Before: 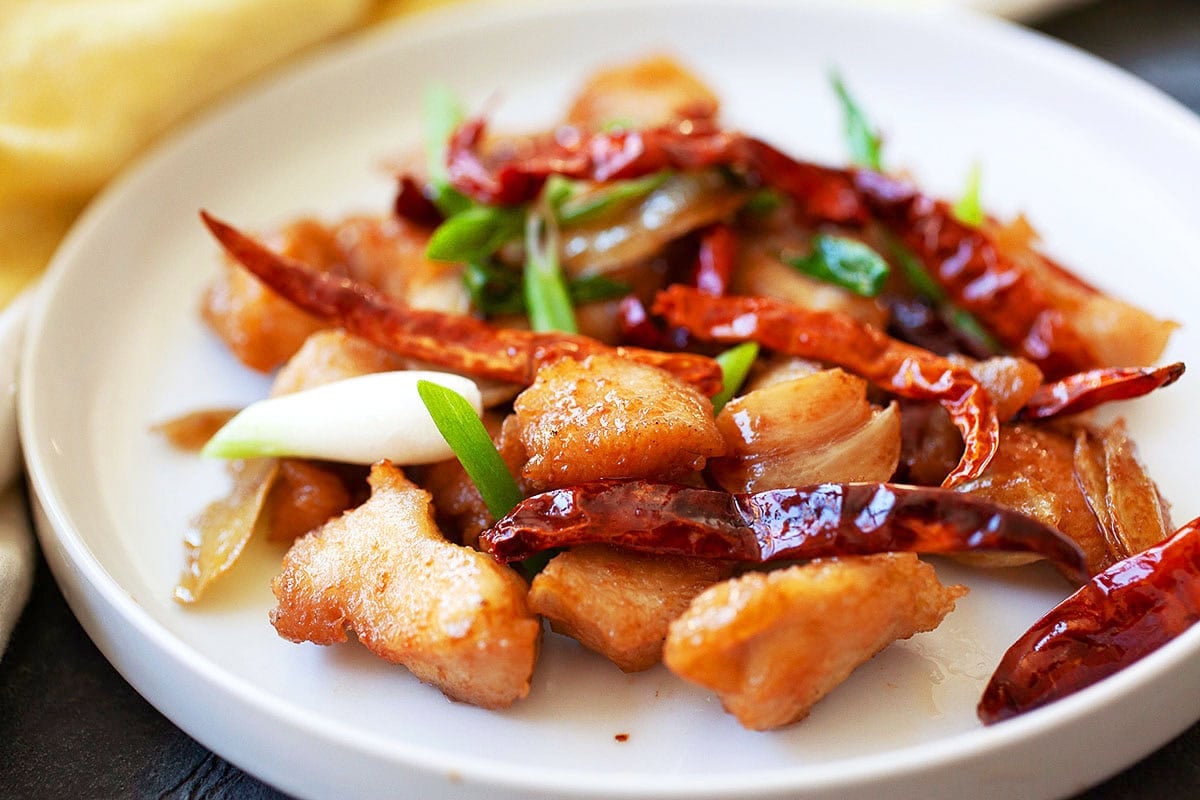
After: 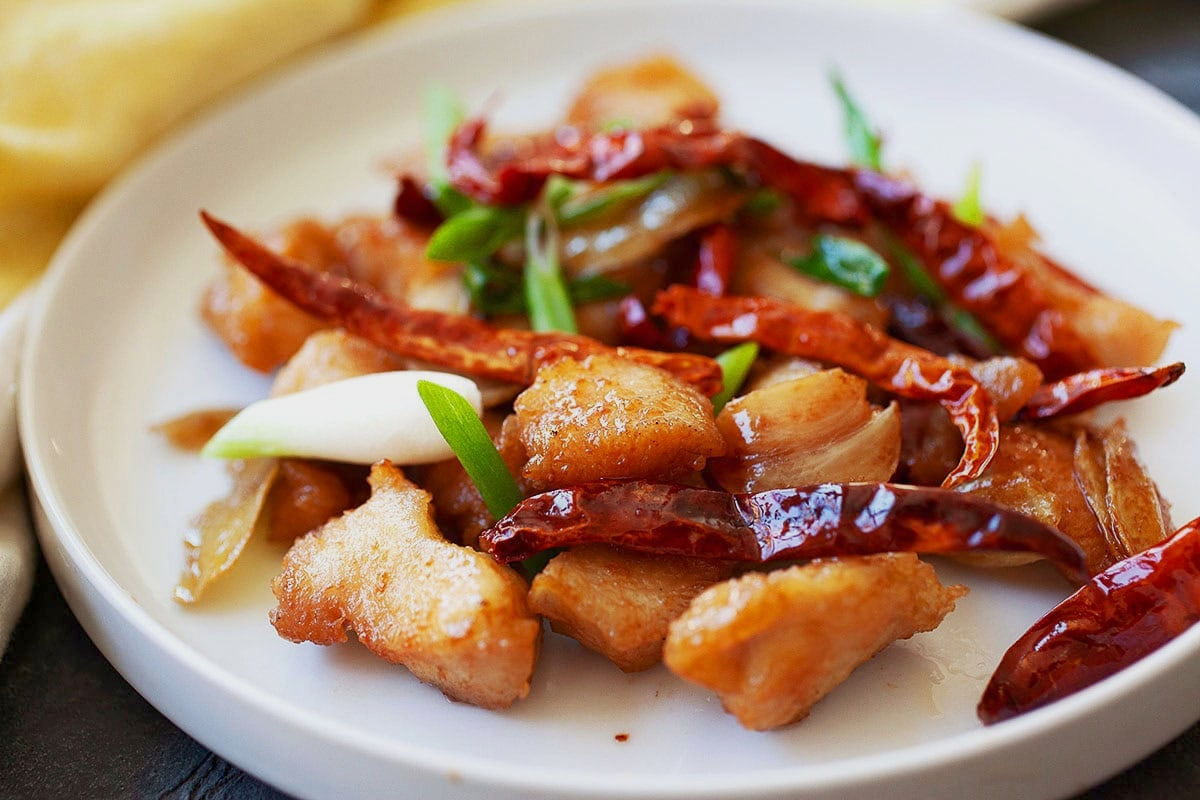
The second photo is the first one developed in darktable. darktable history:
tone equalizer: -8 EV 0.259 EV, -7 EV 0.419 EV, -6 EV 0.454 EV, -5 EV 0.239 EV, -3 EV -0.267 EV, -2 EV -0.438 EV, -1 EV -0.396 EV, +0 EV -0.245 EV
